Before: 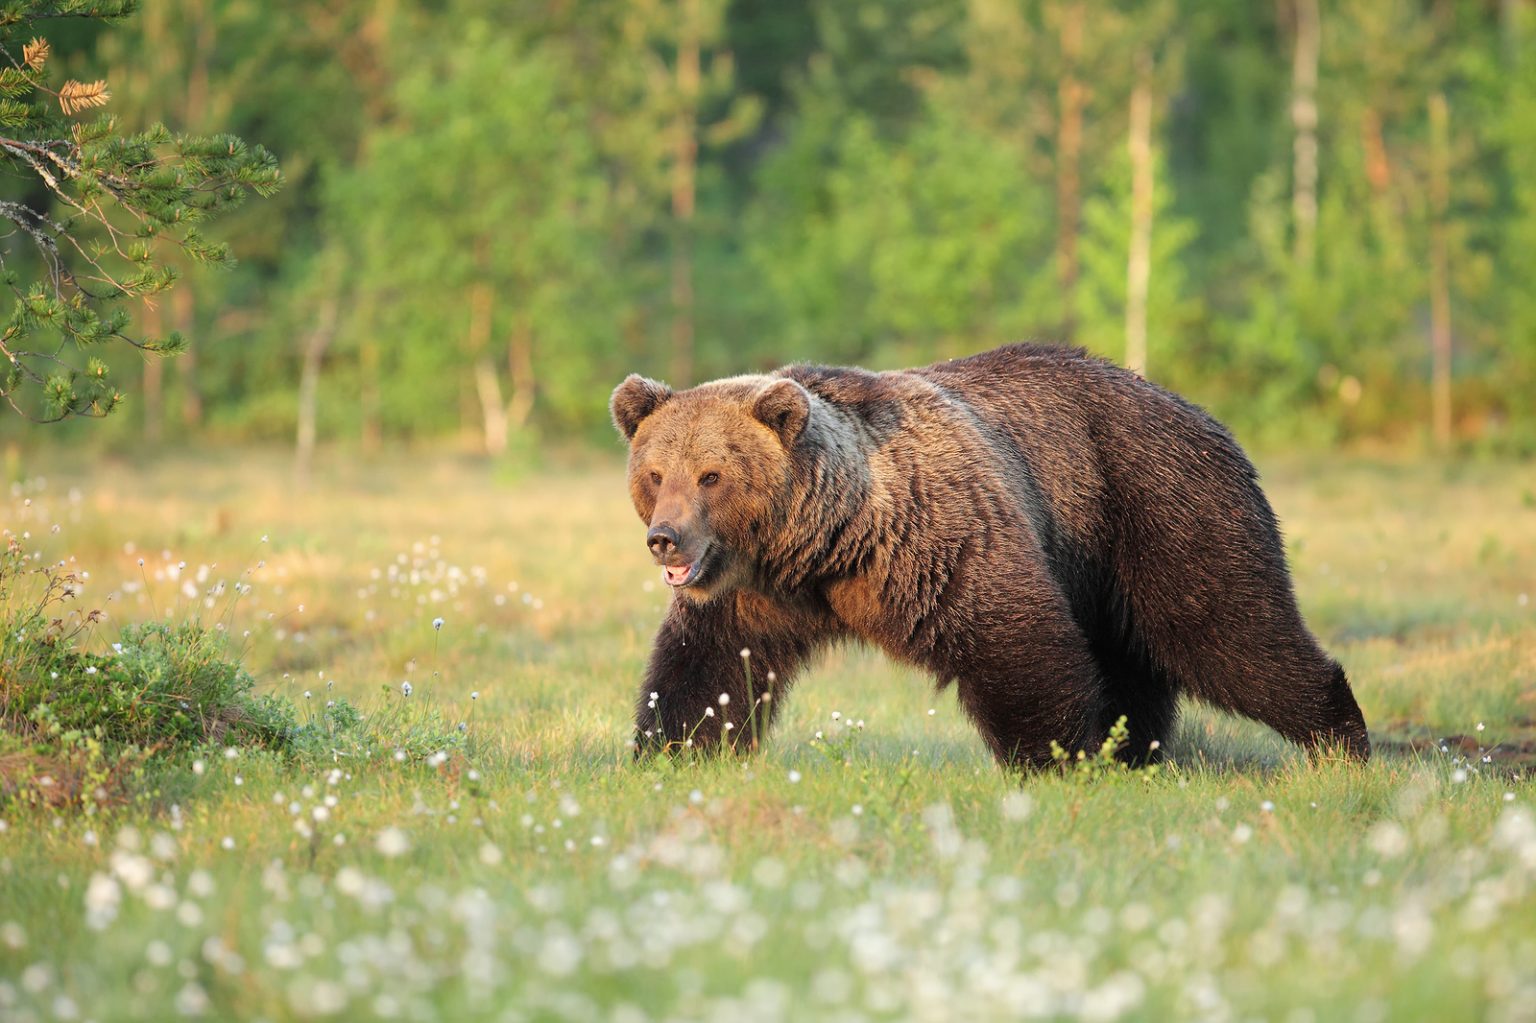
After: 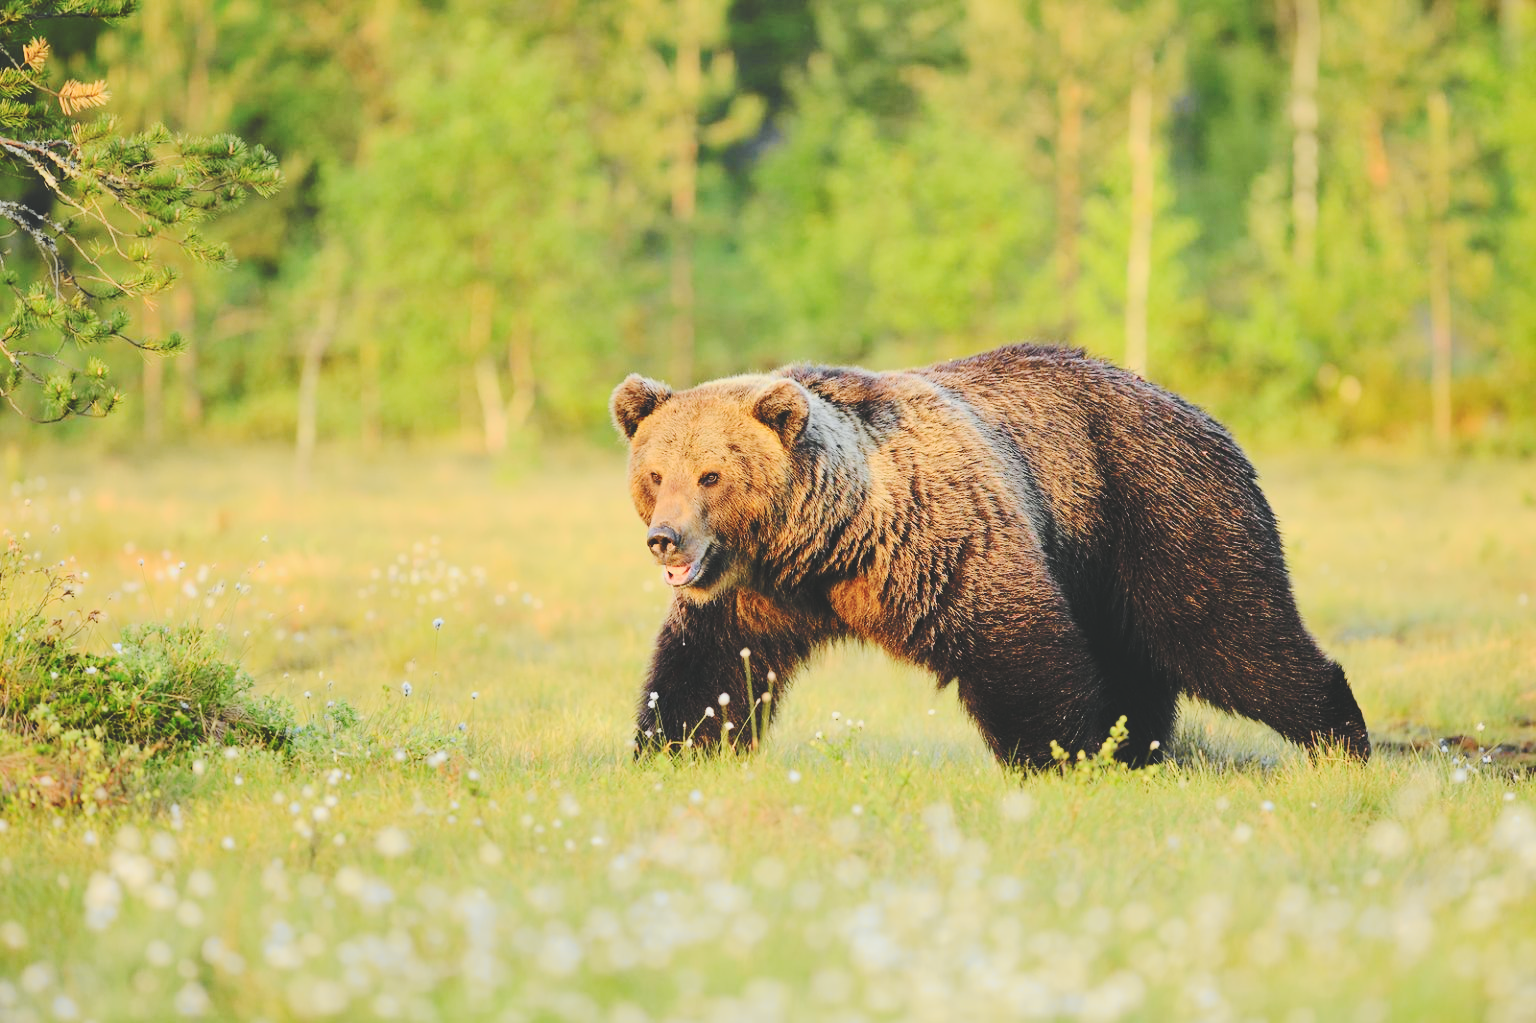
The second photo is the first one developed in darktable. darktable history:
base curve: curves: ch0 [(0, 0.024) (0.055, 0.065) (0.121, 0.166) (0.236, 0.319) (0.693, 0.726) (1, 1)], preserve colors none
shadows and highlights: shadows 37.27, highlights -28.18, soften with gaussian
tone curve: curves: ch0 [(0, 0.03) (0.113, 0.087) (0.207, 0.184) (0.515, 0.612) (0.712, 0.793) (1, 0.946)]; ch1 [(0, 0) (0.172, 0.123) (0.317, 0.279) (0.407, 0.401) (0.476, 0.482) (0.505, 0.499) (0.534, 0.534) (0.632, 0.645) (0.726, 0.745) (1, 1)]; ch2 [(0, 0) (0.411, 0.424) (0.505, 0.505) (0.521, 0.524) (0.541, 0.569) (0.65, 0.699) (1, 1)], color space Lab, independent channels, preserve colors none
